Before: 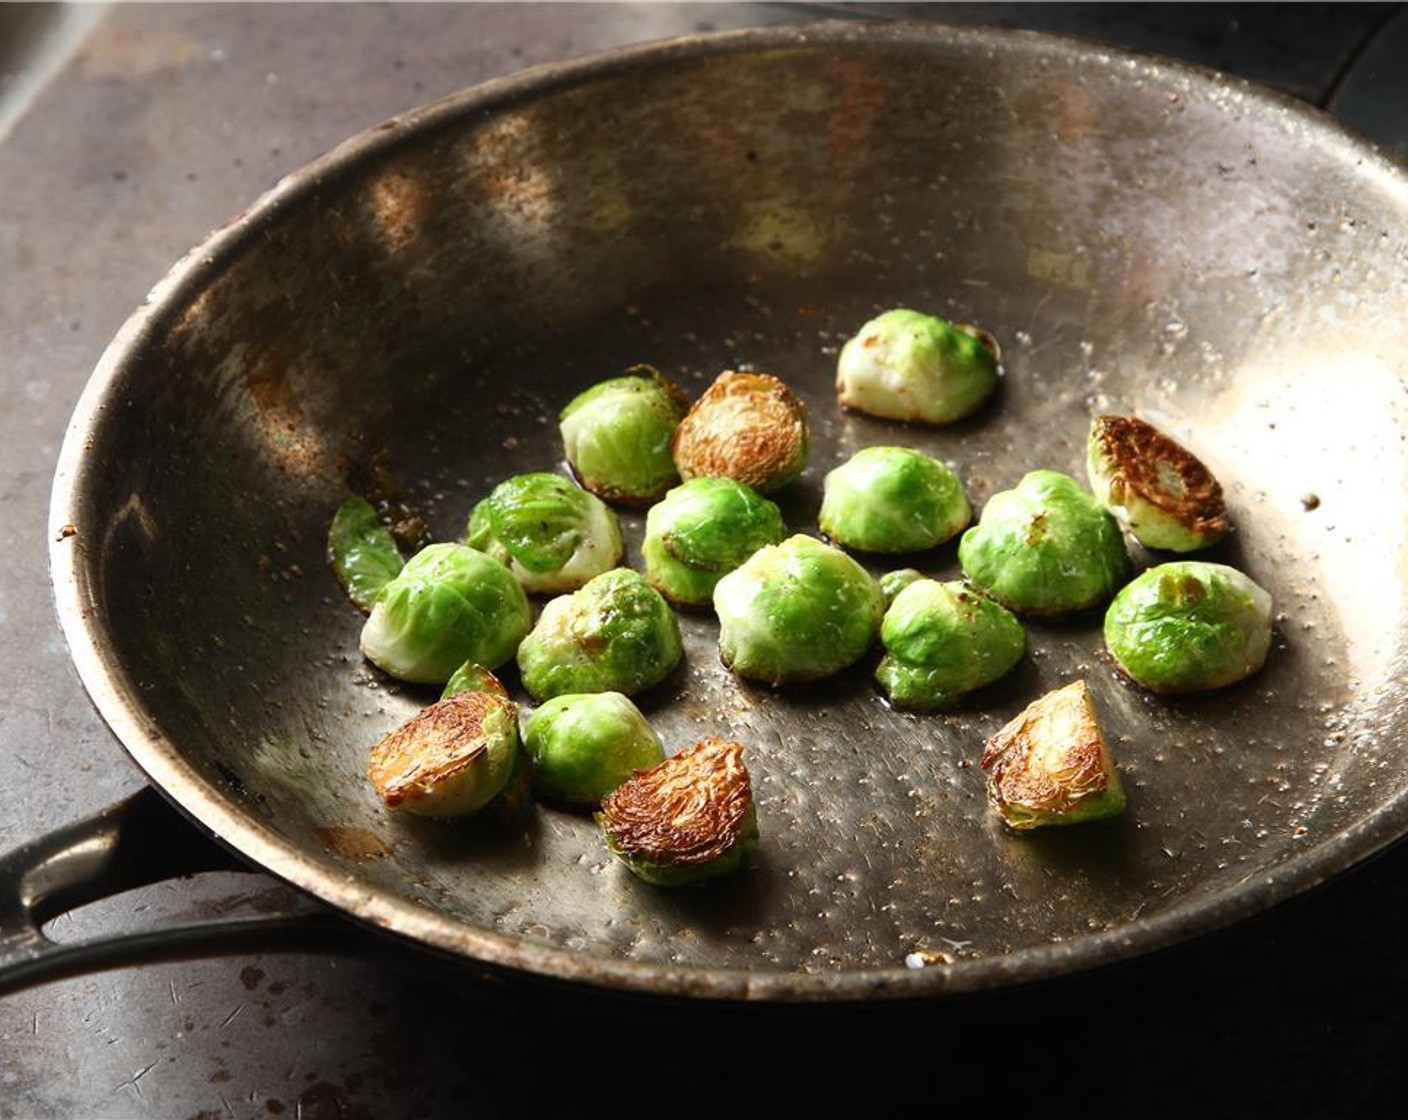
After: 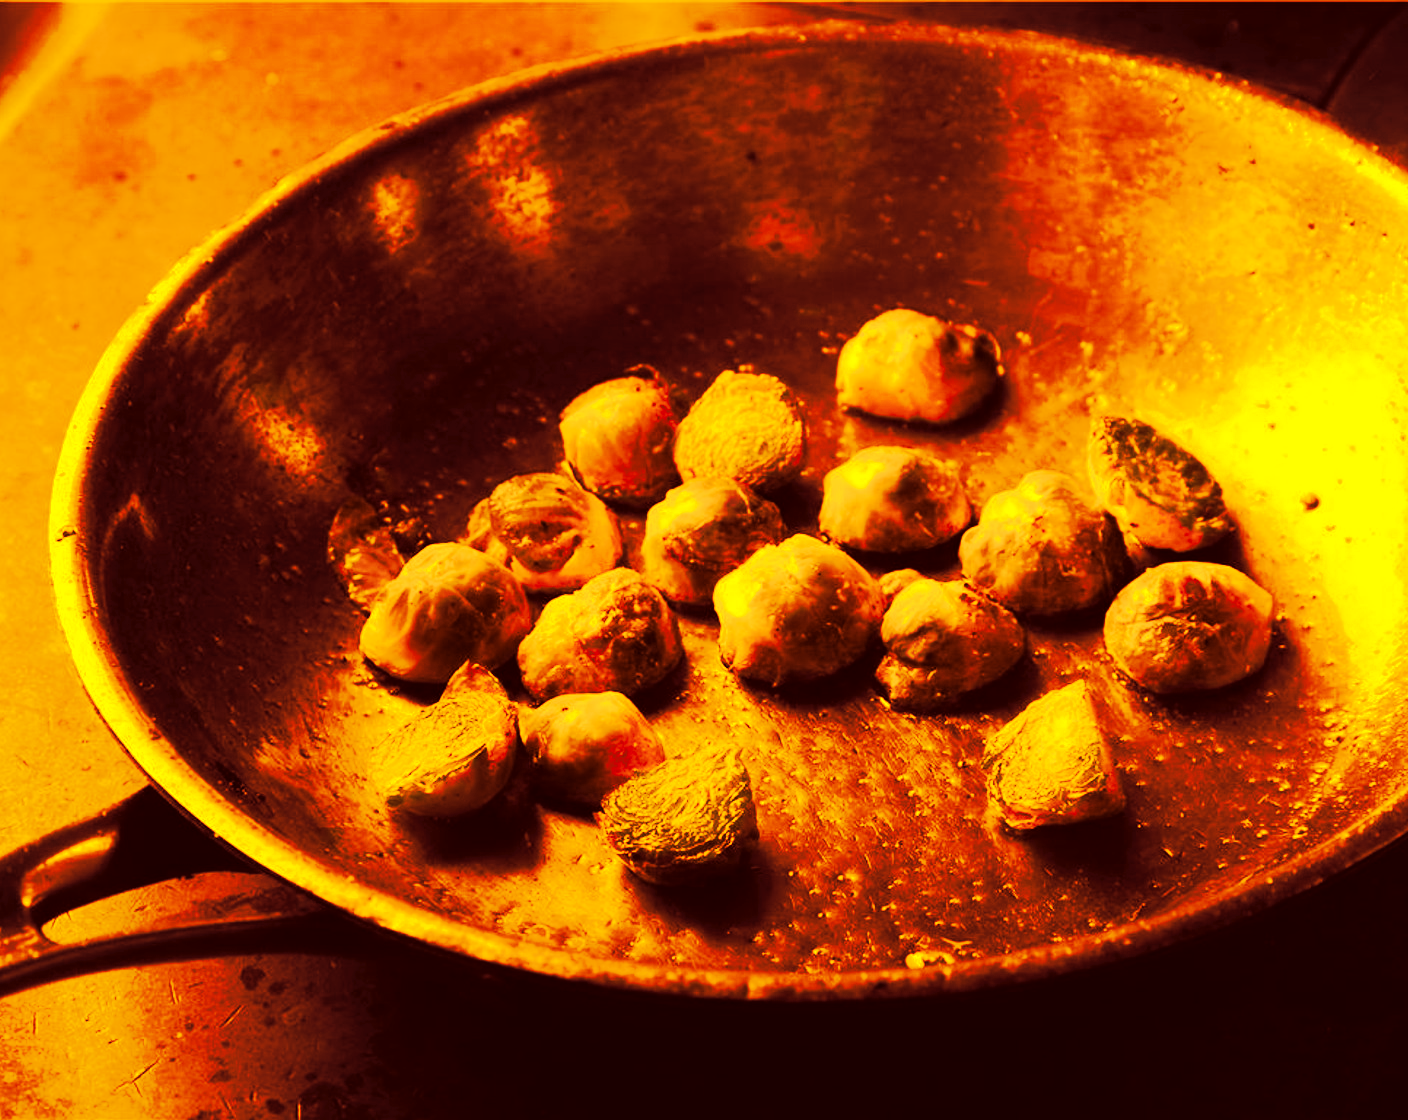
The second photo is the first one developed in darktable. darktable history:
tone curve: curves: ch0 [(0, 0) (0.003, 0.015) (0.011, 0.019) (0.025, 0.025) (0.044, 0.039) (0.069, 0.053) (0.1, 0.076) (0.136, 0.107) (0.177, 0.143) (0.224, 0.19) (0.277, 0.253) (0.335, 0.32) (0.399, 0.412) (0.468, 0.524) (0.543, 0.668) (0.623, 0.717) (0.709, 0.769) (0.801, 0.82) (0.898, 0.865) (1, 1)], preserve colors none
color look up table: target L [95.13, 87.6, 68.82, 66.19, 17.88, 68.41, 28.64, 70.84, 62.64, 44.34, 5.035, 35.57, 7.115, 10.01, 26.74, 202.15, 92.81, 90.96, 89.95, 90.45, 68.54, 82.07, 85.88, 61.51, 64.65, 38.23, 42.4, 11.05, 99.68, 92.21, 95, 73.61, 61.47, 90.96, 63.8, 64.14, 68.83, 59.55, 23.54, 30.53, 4.207, 6.961, 62.43, 46.73, 13.87, 15.97, 36.67, 7.147, 3.25], target a [1.702, 16.47, 53.09, 56.65, 30.88, 53.73, 32.18, 47.03, 59.46, 25.56, 23.84, 29.45, 26.43, 28.05, 32.07, 0, 6.03, 9.061, 10.49, 10.31, 52.16, 28.76, 20.62, 61.33, 55.9, 30.02, 26.14, 28.81, -8.209, 5.248, 1.126, 45.31, 62.14, 9.056, 62.32, 60.84, 53.1, 57.33, 31.77, 32.46, 22.46, 25, 62.53, 28.37, 29.67, 30.27, 30.52, 26.52, 19.67], target b [98.13, 87.89, 64.89, 61.8, 29.24, 64.4, 41.05, 66.93, 58.59, 44.41, 8.455, 43.12, 11.97, 16.68, 38.34, -0.001, 95.21, 92.68, 91.28, 91.96, 64.25, 80.55, 85.54, 58.92, 59.8, 44.03, 43.96, 18.43, 104.89, 94.42, 98, 70.34, 59.3, 92.73, 59.93, 59.9, 64.79, 57.16, 35.68, 40.74, 7.053, 11.54, 59.37, 45.58, 23.14, 26.74, 43.45, 11.87, 5.433], num patches 49
